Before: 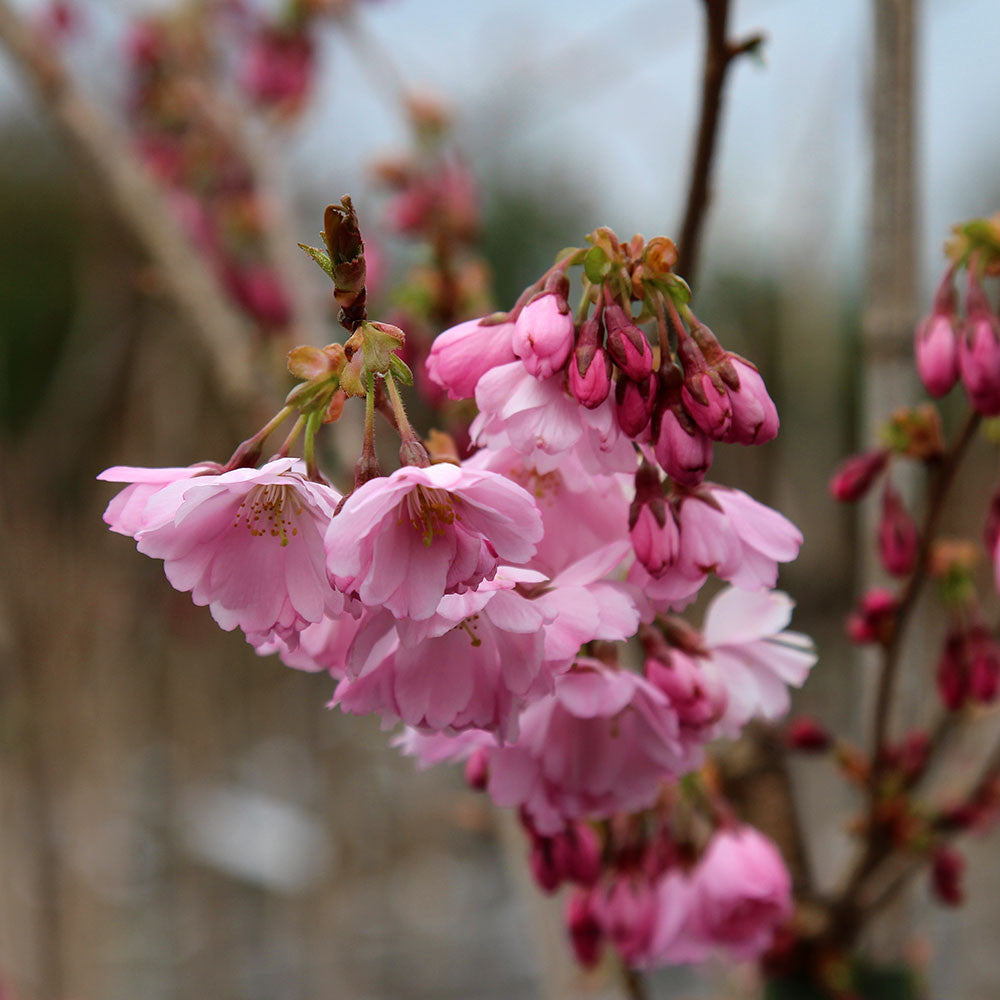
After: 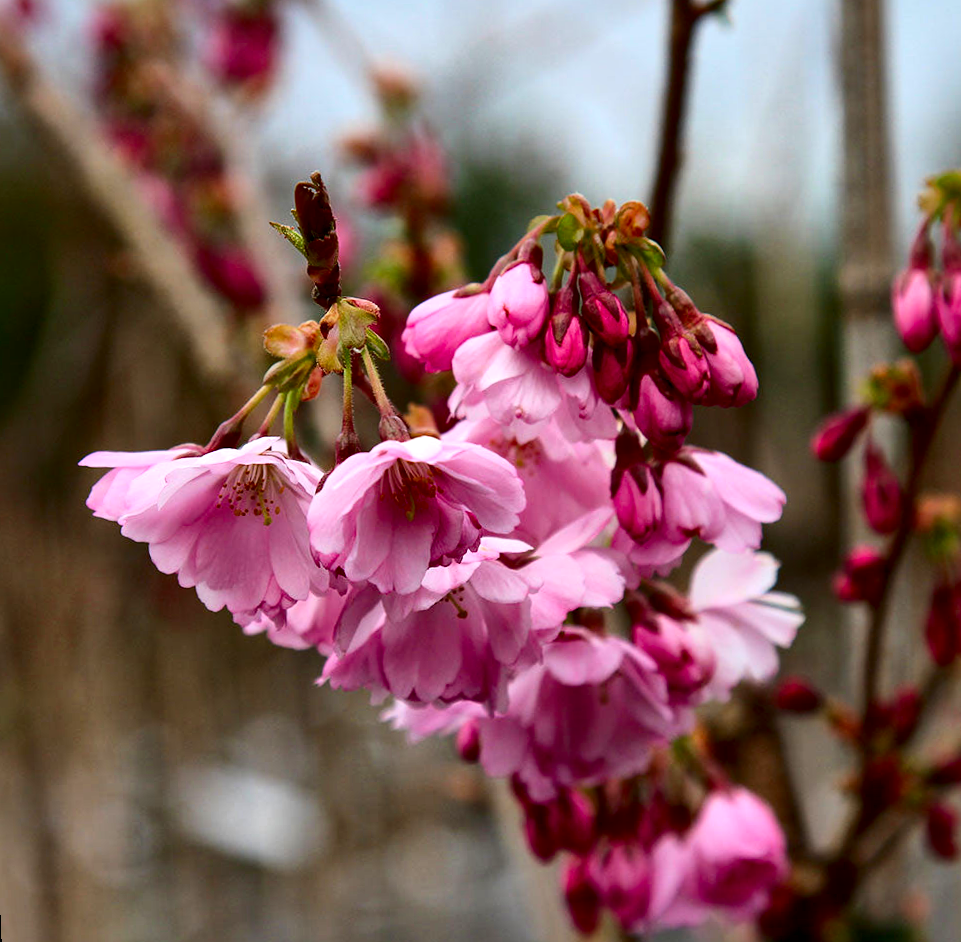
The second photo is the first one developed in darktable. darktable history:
contrast brightness saturation: contrast 0.18, saturation 0.3
rotate and perspective: rotation -2.12°, lens shift (vertical) 0.009, lens shift (horizontal) -0.008, automatic cropping original format, crop left 0.036, crop right 0.964, crop top 0.05, crop bottom 0.959
local contrast: mode bilateral grid, contrast 25, coarseness 47, detail 151%, midtone range 0.2
